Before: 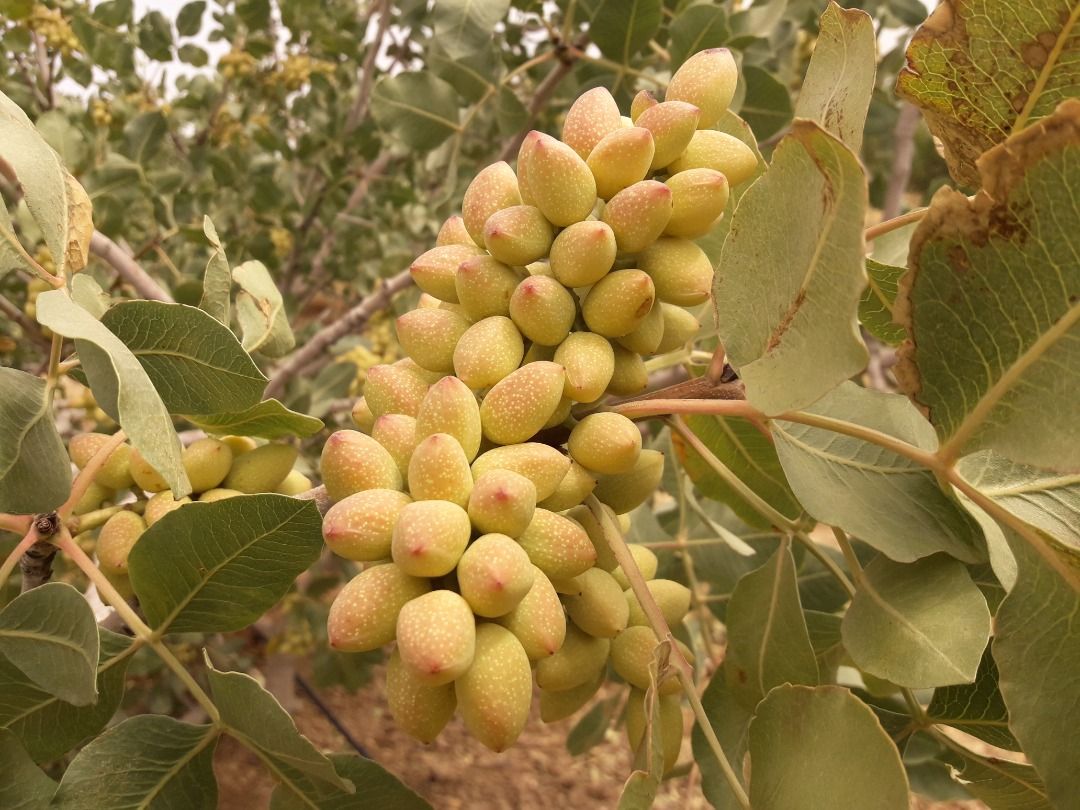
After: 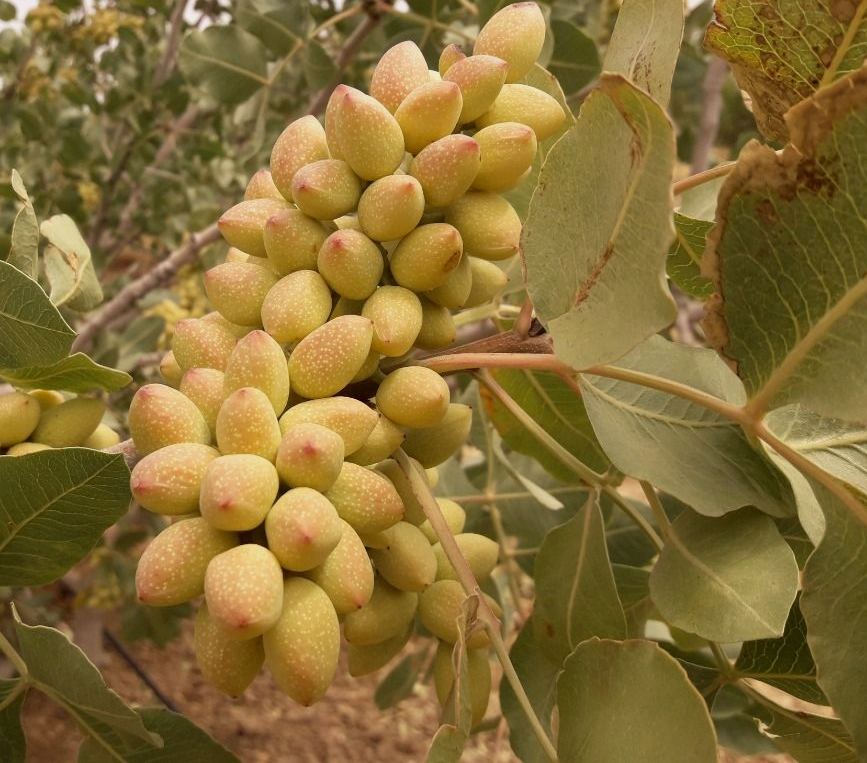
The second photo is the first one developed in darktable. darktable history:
crop and rotate: left 17.959%, top 5.771%, right 1.742%
exposure: black level correction 0.001, exposure -0.2 EV, compensate highlight preservation false
white balance: emerald 1
